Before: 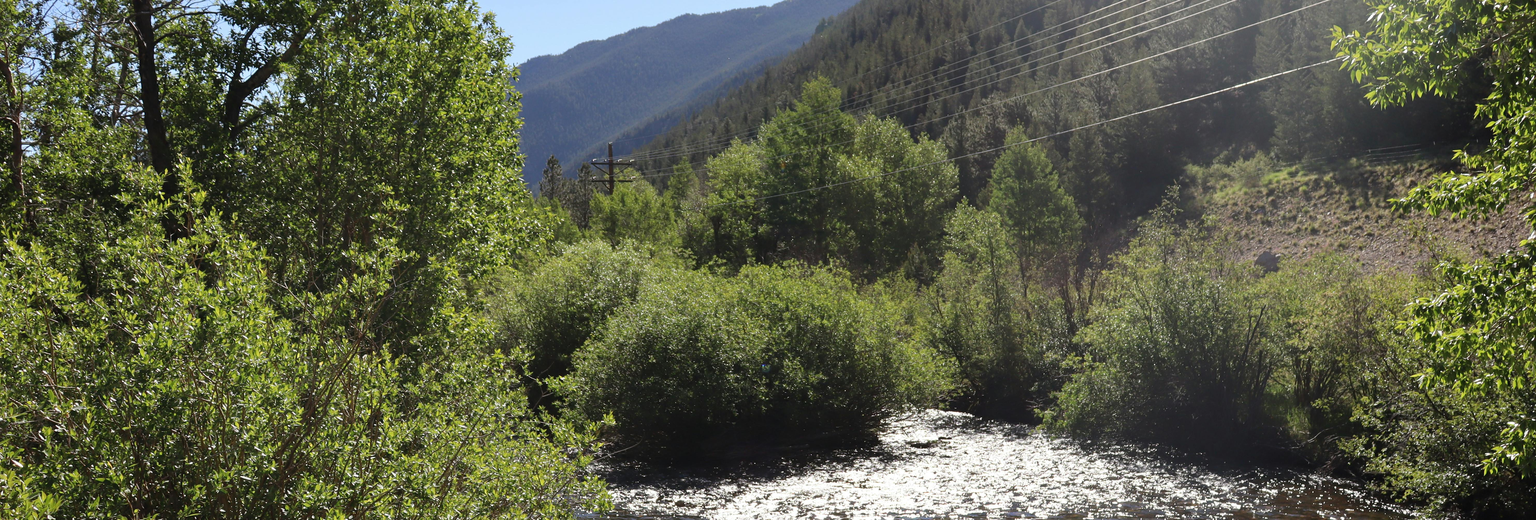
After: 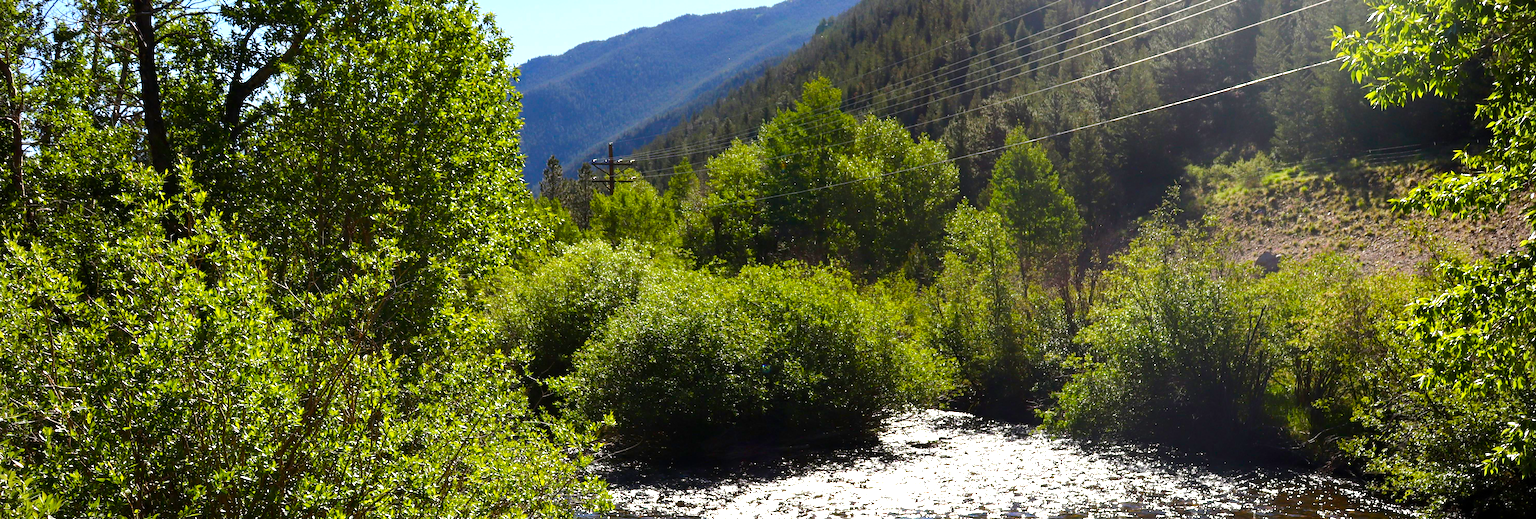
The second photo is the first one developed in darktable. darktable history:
color balance rgb: global offset › luminance -0.37%, perceptual saturation grading › highlights -17.77%, perceptual saturation grading › mid-tones 33.1%, perceptual saturation grading › shadows 50.52%, perceptual brilliance grading › highlights 20%, perceptual brilliance grading › mid-tones 20%, perceptual brilliance grading › shadows -20%, global vibrance 50%
vignetting: fall-off start 91.19%
